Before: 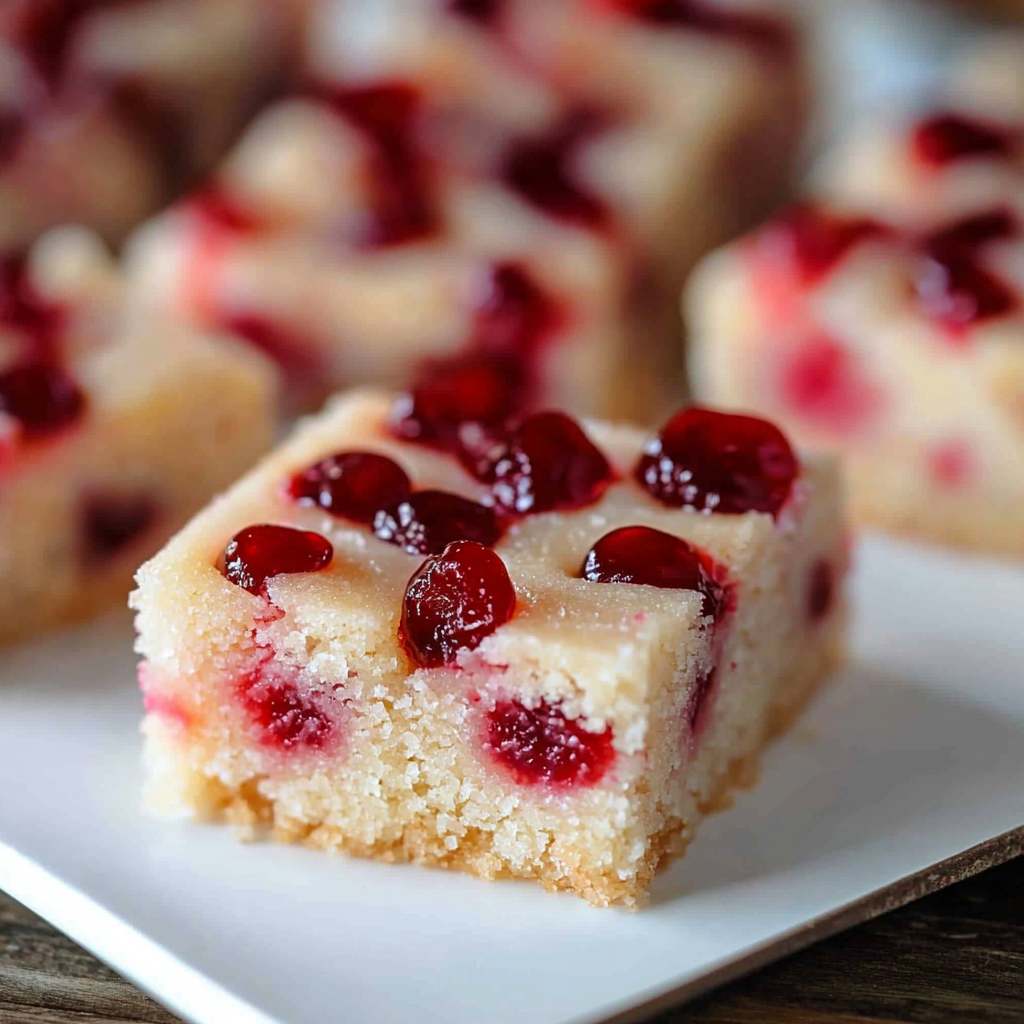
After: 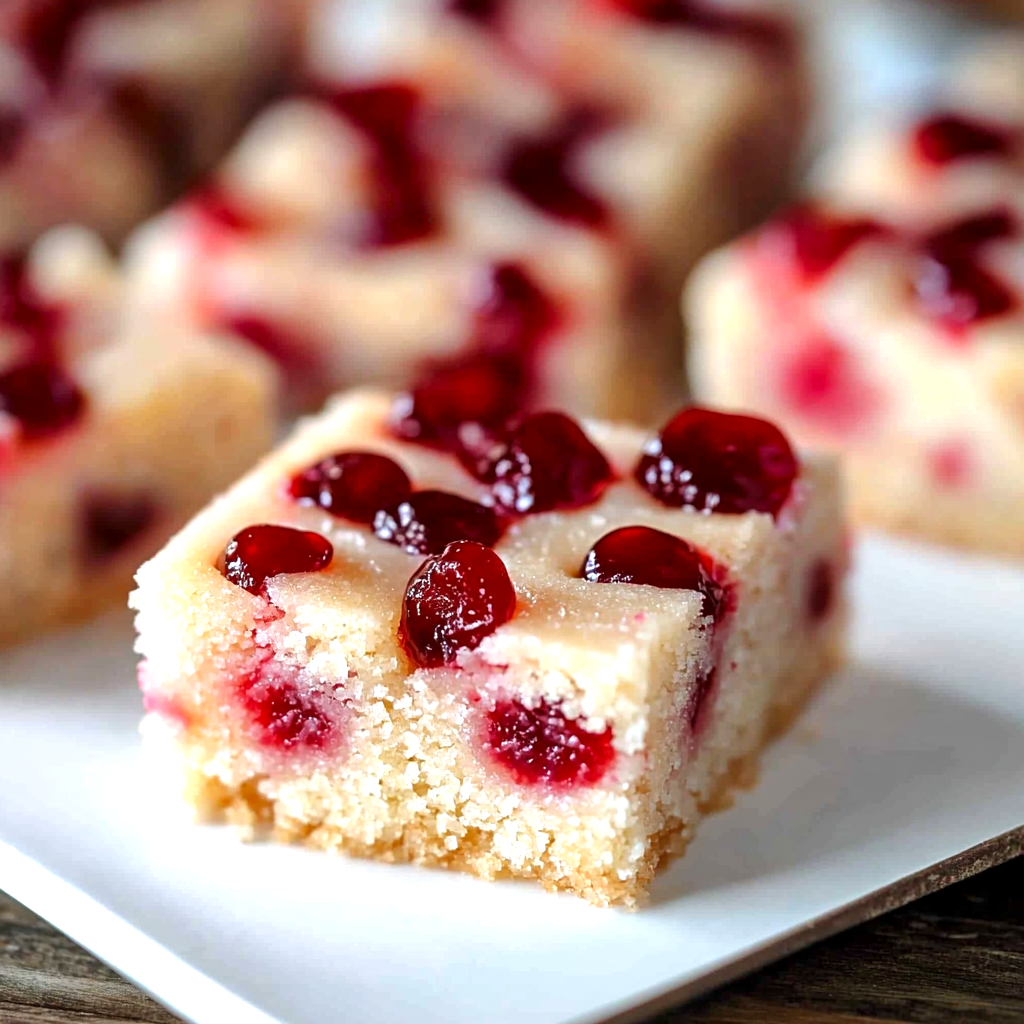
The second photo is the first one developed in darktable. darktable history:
levels: levels [0, 0.499, 1]
local contrast: mode bilateral grid, contrast 20, coarseness 100, detail 150%, midtone range 0.2
exposure: black level correction 0.001, exposure 0.5 EV, compensate exposure bias true, compensate highlight preservation false
